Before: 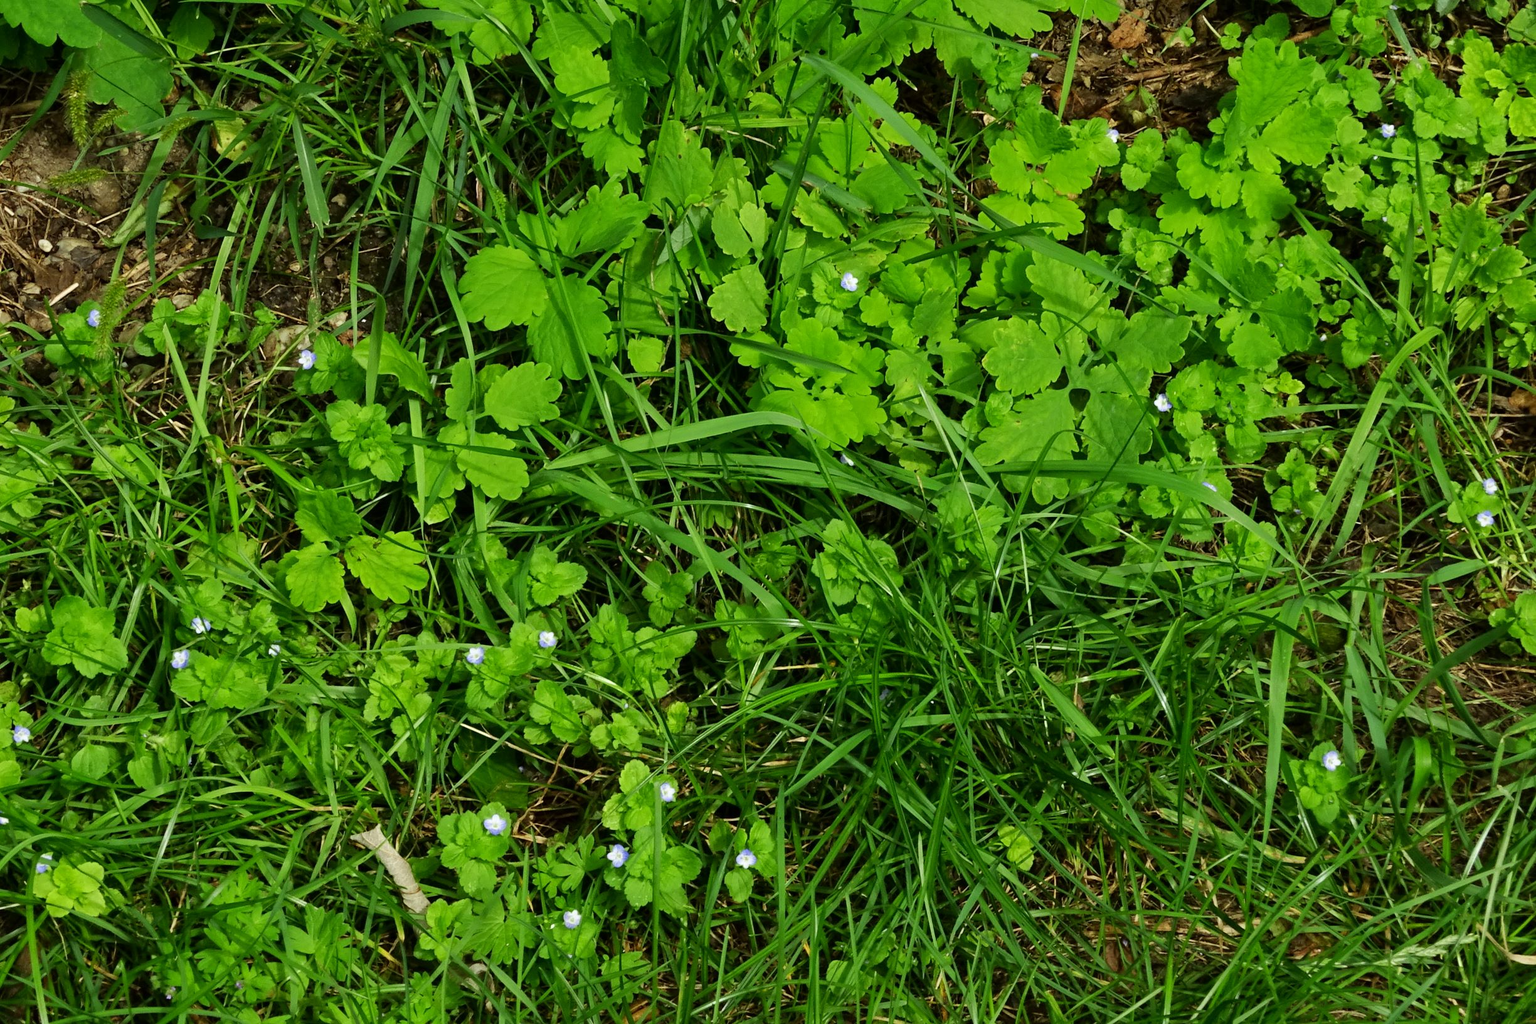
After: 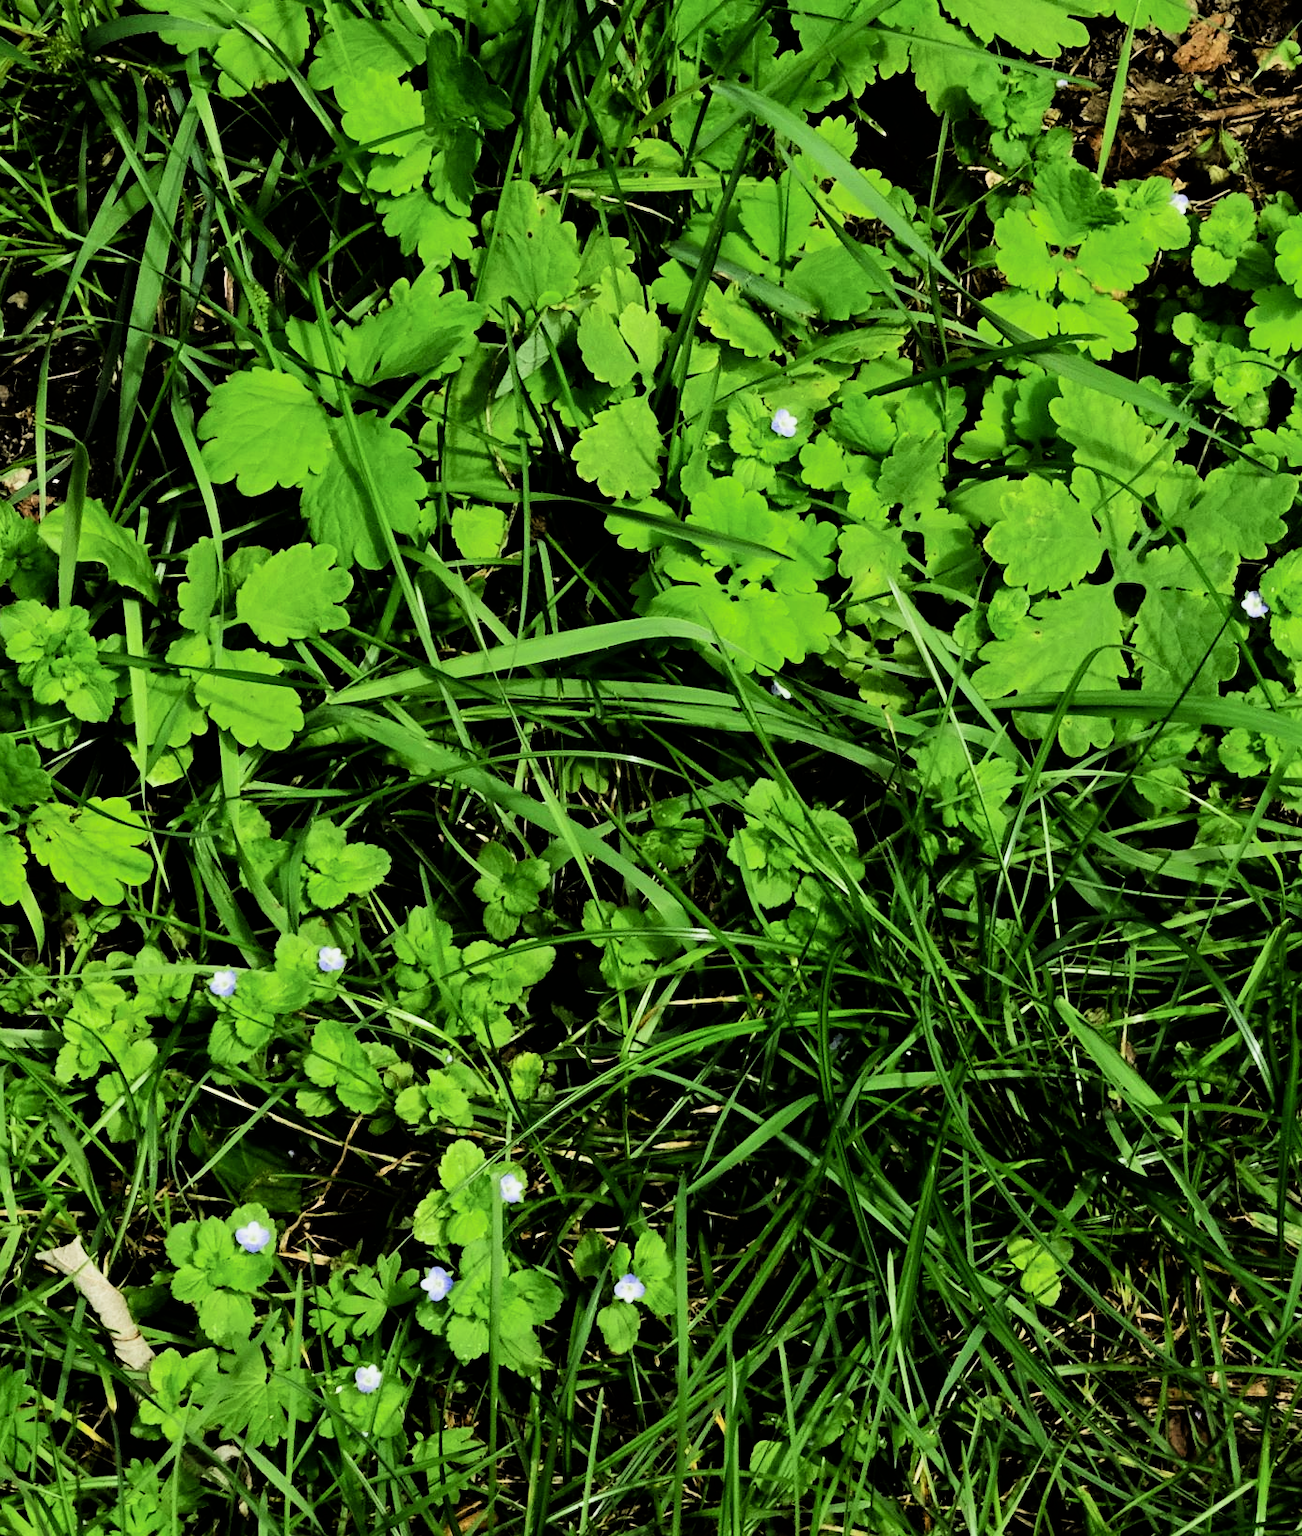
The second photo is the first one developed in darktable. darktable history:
crop: left 21.276%, right 22.193%
tone equalizer: -8 EV -0.383 EV, -7 EV -0.388 EV, -6 EV -0.365 EV, -5 EV -0.209 EV, -3 EV 0.193 EV, -2 EV 0.363 EV, -1 EV 0.404 EV, +0 EV 0.447 EV, edges refinement/feathering 500, mask exposure compensation -1.57 EV, preserve details no
filmic rgb: black relative exposure -5.01 EV, white relative exposure 3.97 EV, hardness 2.91, contrast 1.505
